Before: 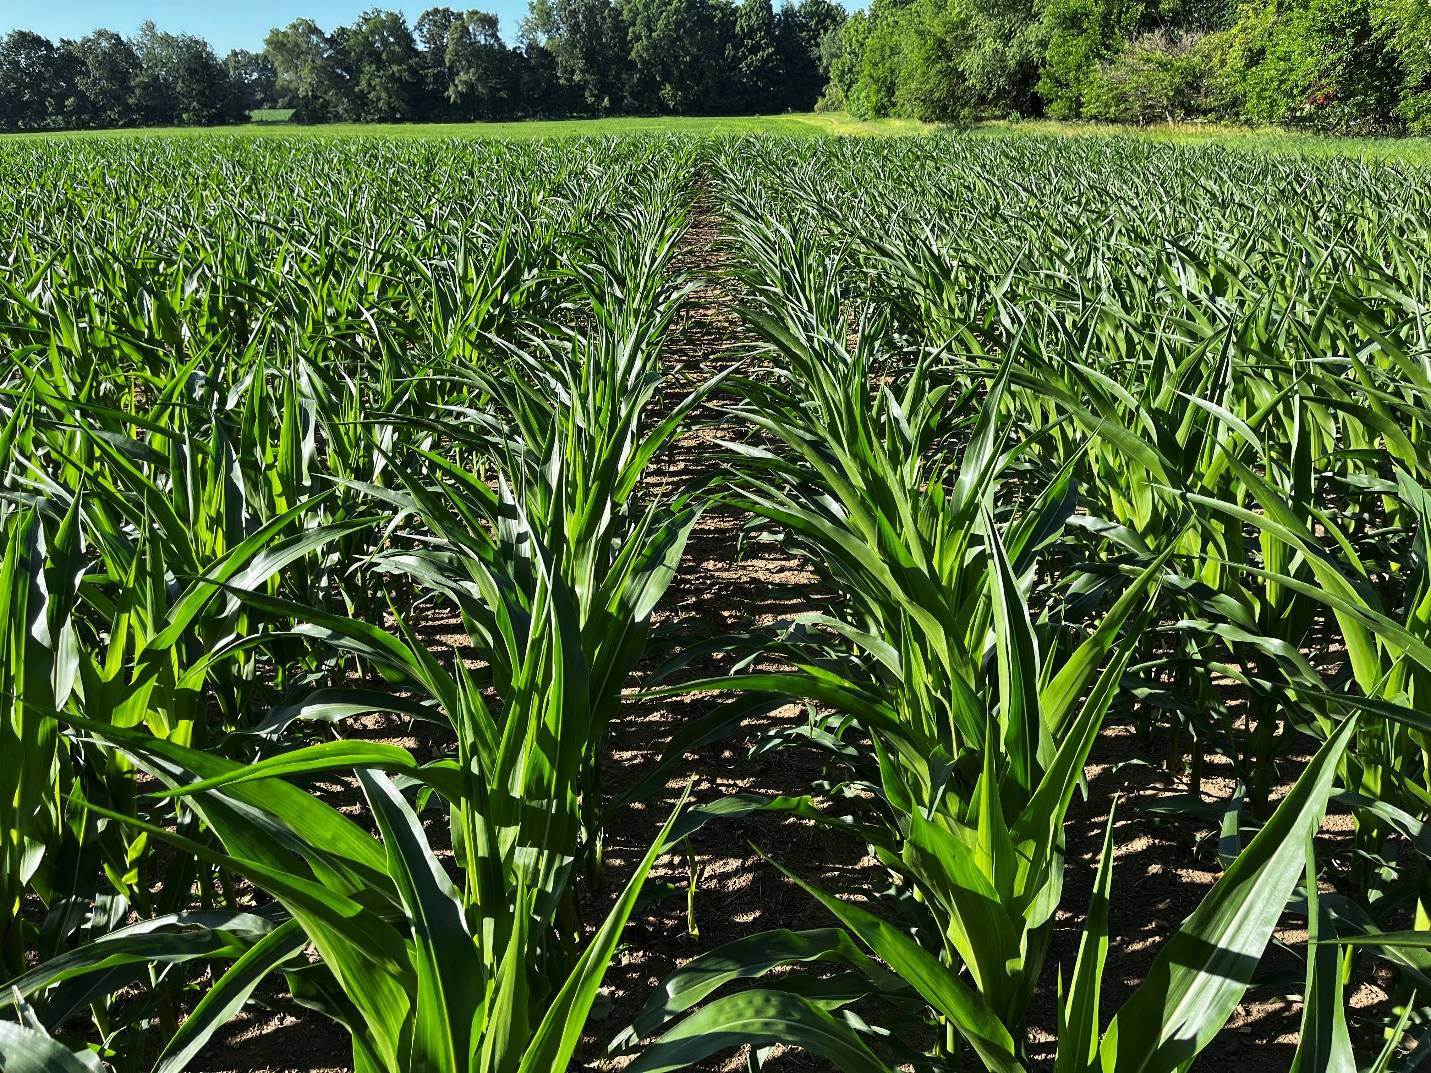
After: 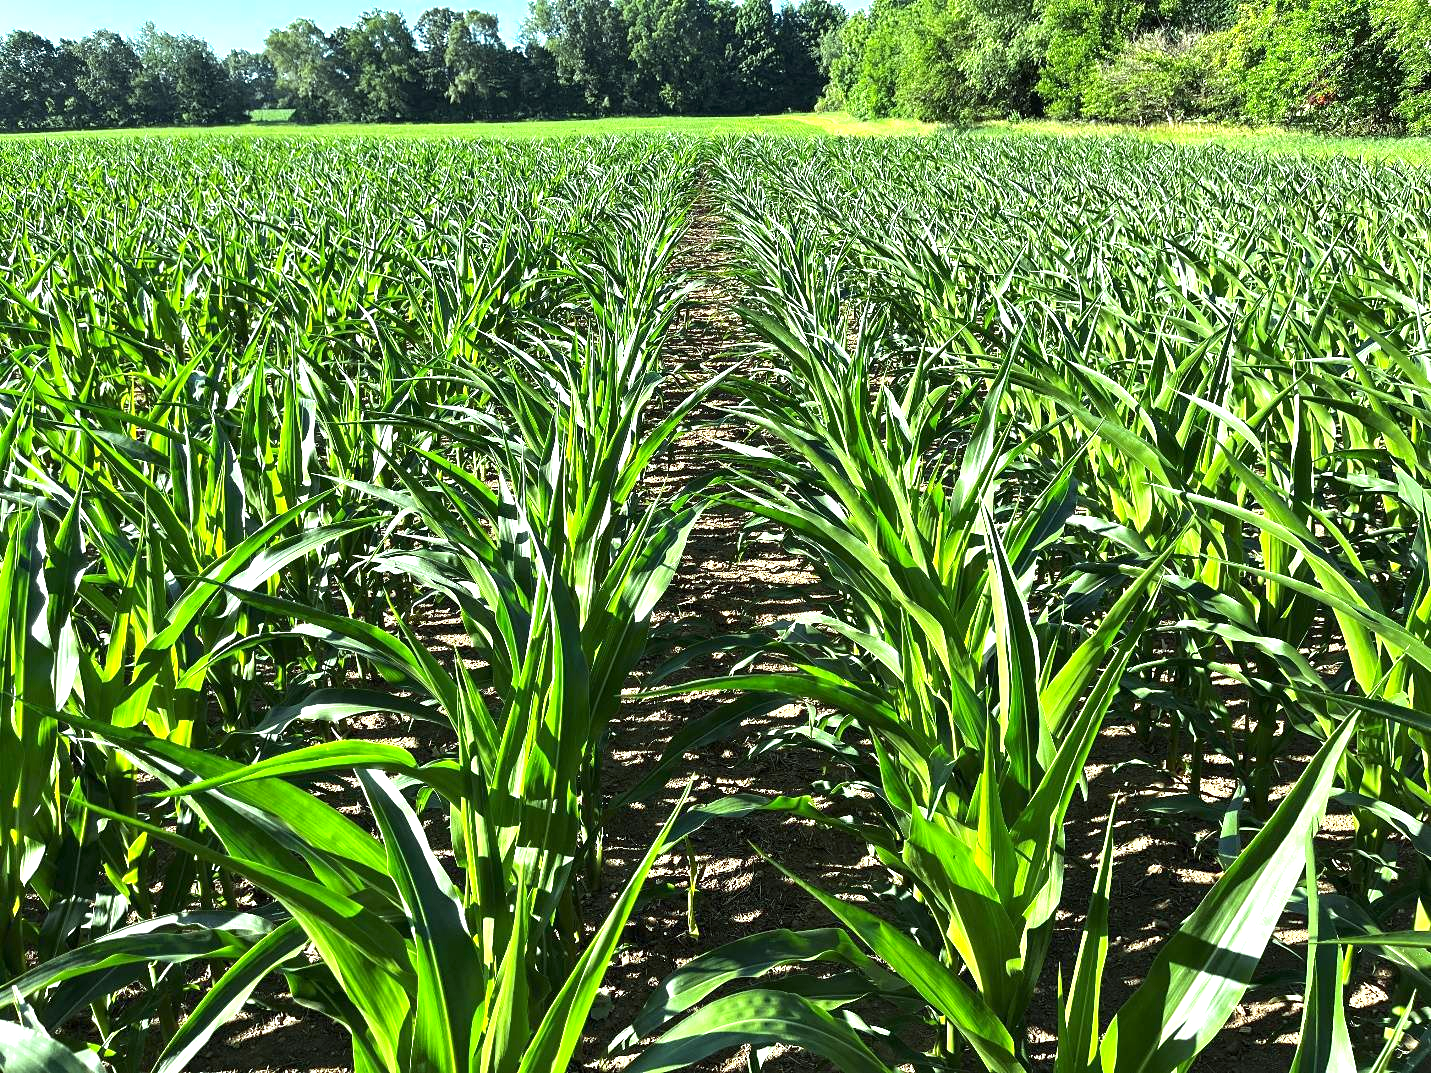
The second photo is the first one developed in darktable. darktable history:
color correction: highlights a* -8, highlights b* 3.1
exposure: exposure 1.16 EV, compensate exposure bias true, compensate highlight preservation false
